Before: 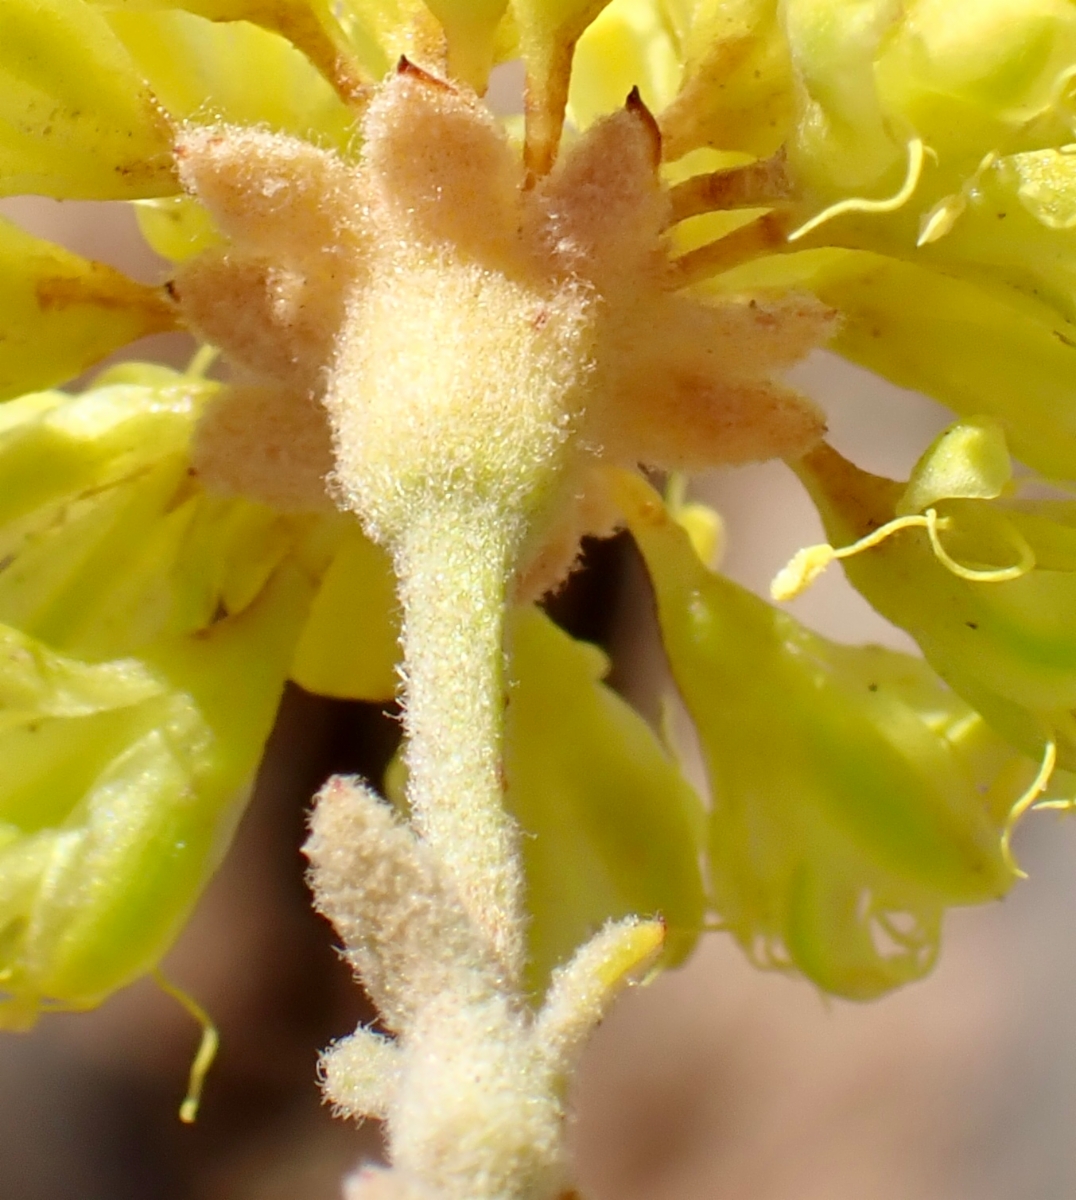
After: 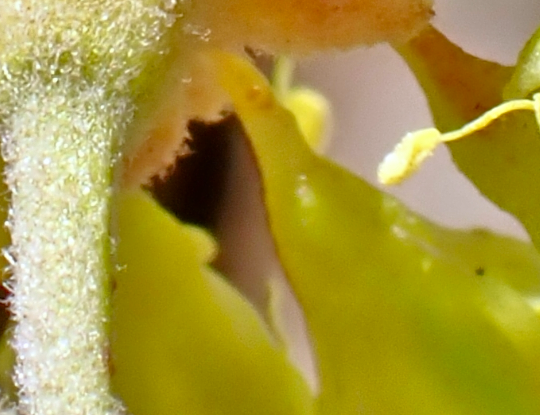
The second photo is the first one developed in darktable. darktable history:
white balance: red 0.967, blue 1.119, emerald 0.756
crop: left 36.607%, top 34.735%, right 13.146%, bottom 30.611%
tone equalizer: -7 EV 0.15 EV, -6 EV 0.6 EV, -5 EV 1.15 EV, -4 EV 1.33 EV, -3 EV 1.15 EV, -2 EV 0.6 EV, -1 EV 0.15 EV, mask exposure compensation -0.5 EV
shadows and highlights: radius 100.41, shadows 50.55, highlights -64.36, highlights color adjustment 49.82%, soften with gaussian
